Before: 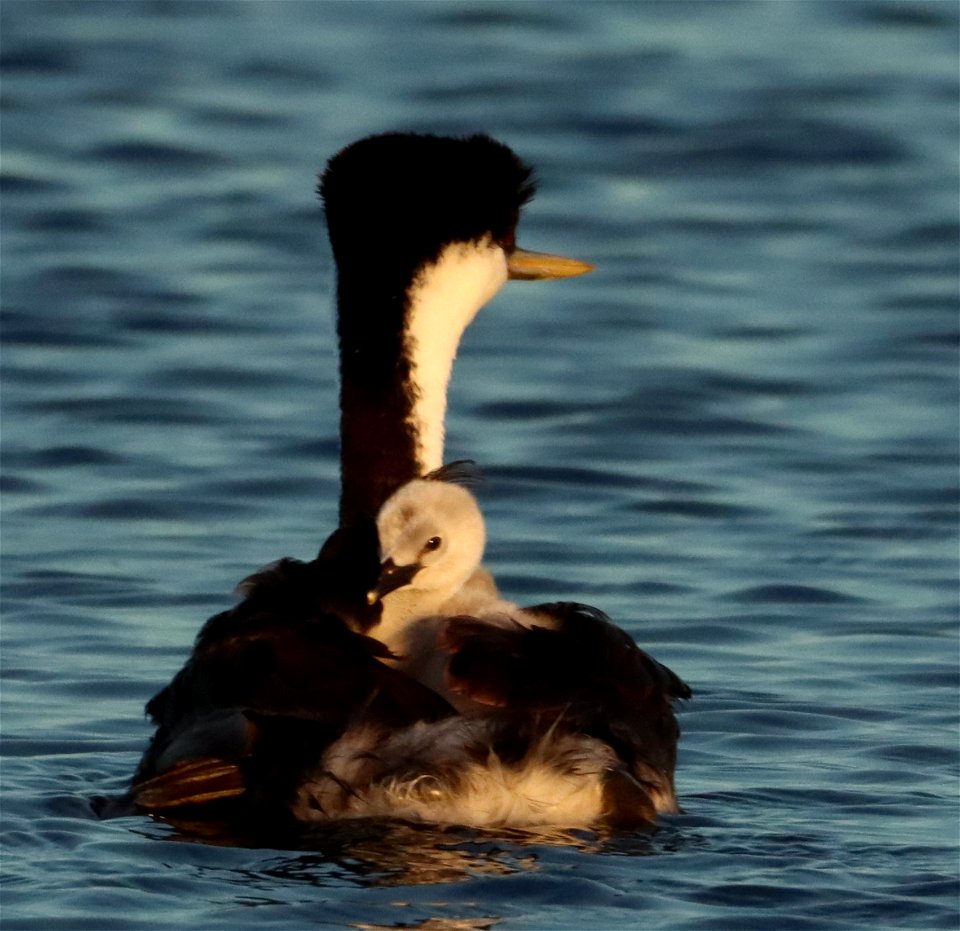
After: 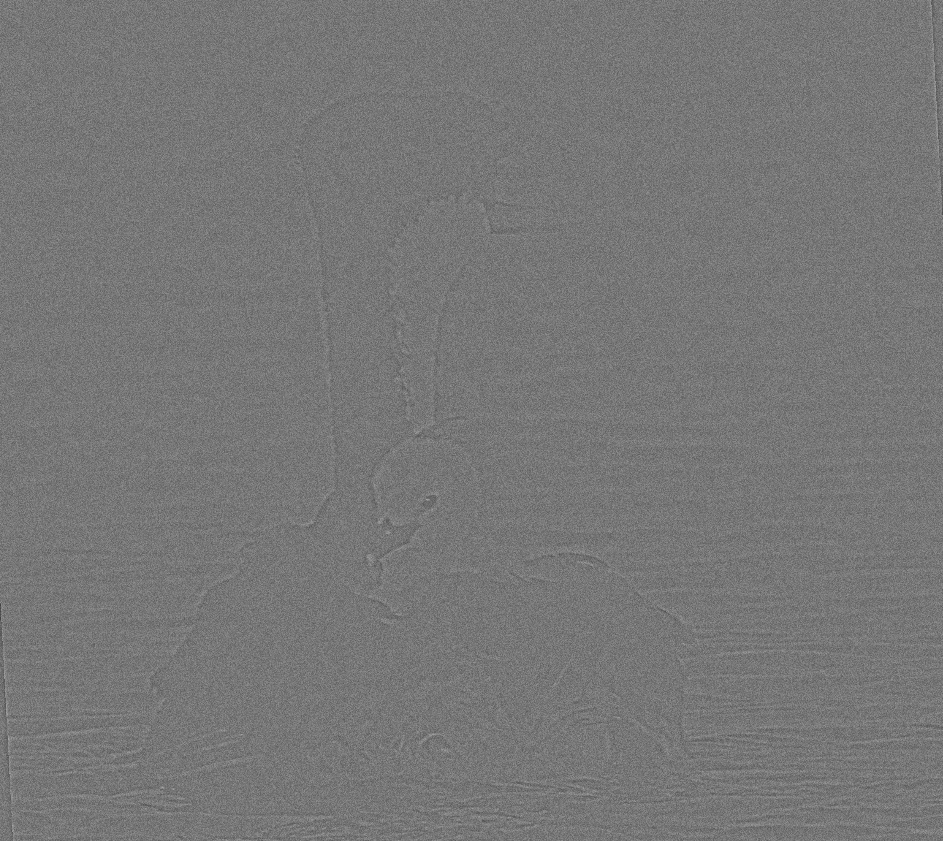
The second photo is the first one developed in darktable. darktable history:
local contrast: on, module defaults
grain: coarseness 0.09 ISO, strength 40%
rotate and perspective: rotation -3°, crop left 0.031, crop right 0.968, crop top 0.07, crop bottom 0.93
highpass: sharpness 5.84%, contrast boost 8.44%
